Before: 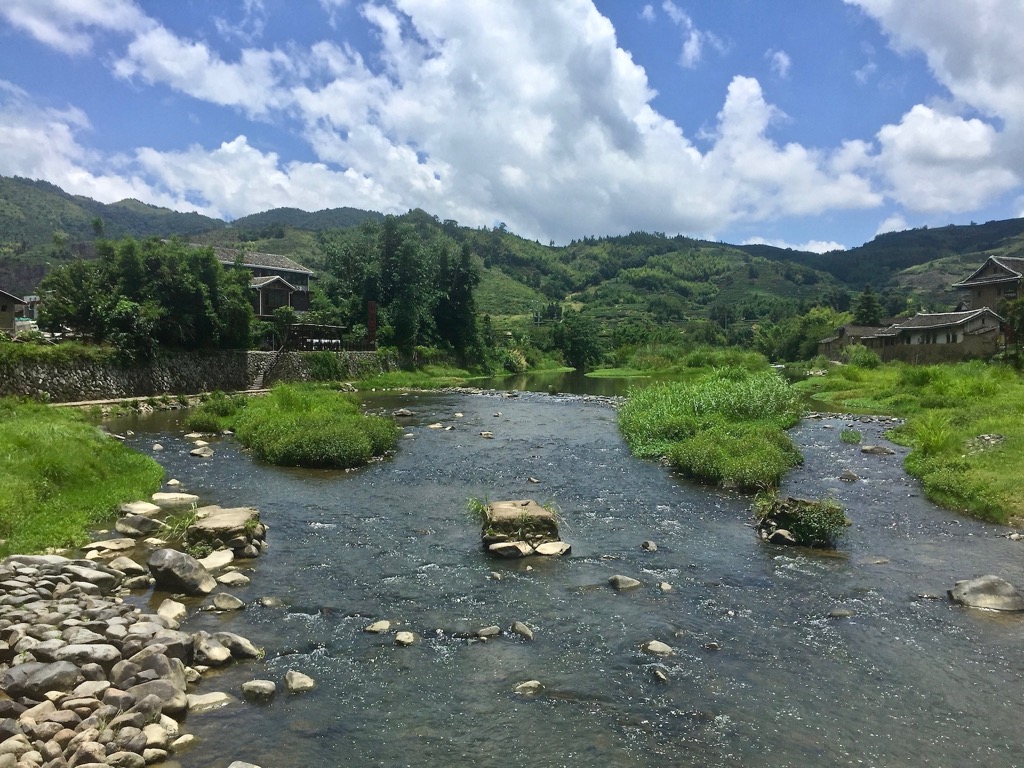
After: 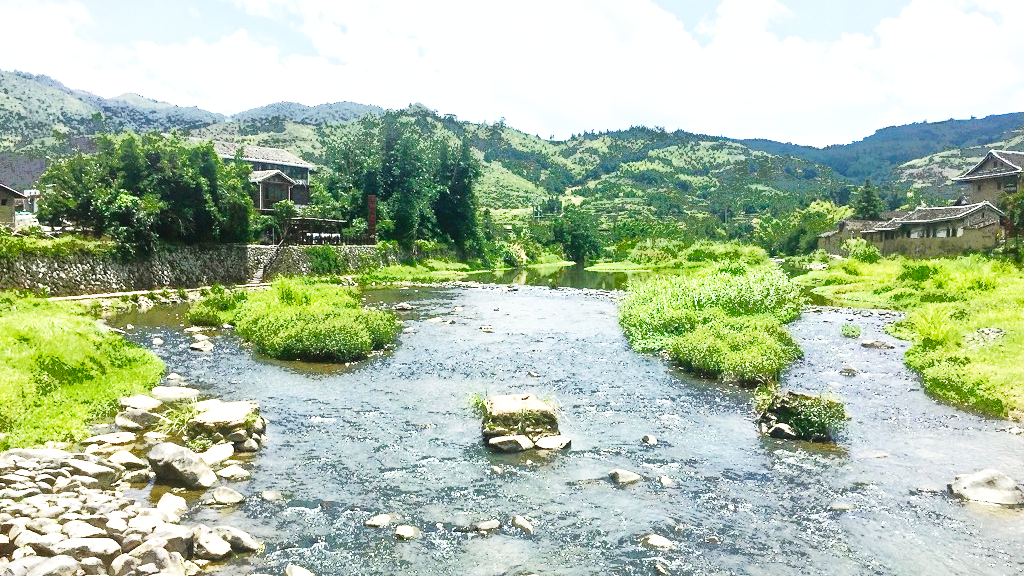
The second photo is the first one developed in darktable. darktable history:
base curve: curves: ch0 [(0, 0.003) (0.001, 0.002) (0.006, 0.004) (0.02, 0.022) (0.048, 0.086) (0.094, 0.234) (0.162, 0.431) (0.258, 0.629) (0.385, 0.8) (0.548, 0.918) (0.751, 0.988) (1, 1)], preserve colors none
crop: top 13.819%, bottom 11.169%
fill light: exposure -0.73 EV, center 0.69, width 2.2
exposure: exposure 0.95 EV, compensate highlight preservation false
